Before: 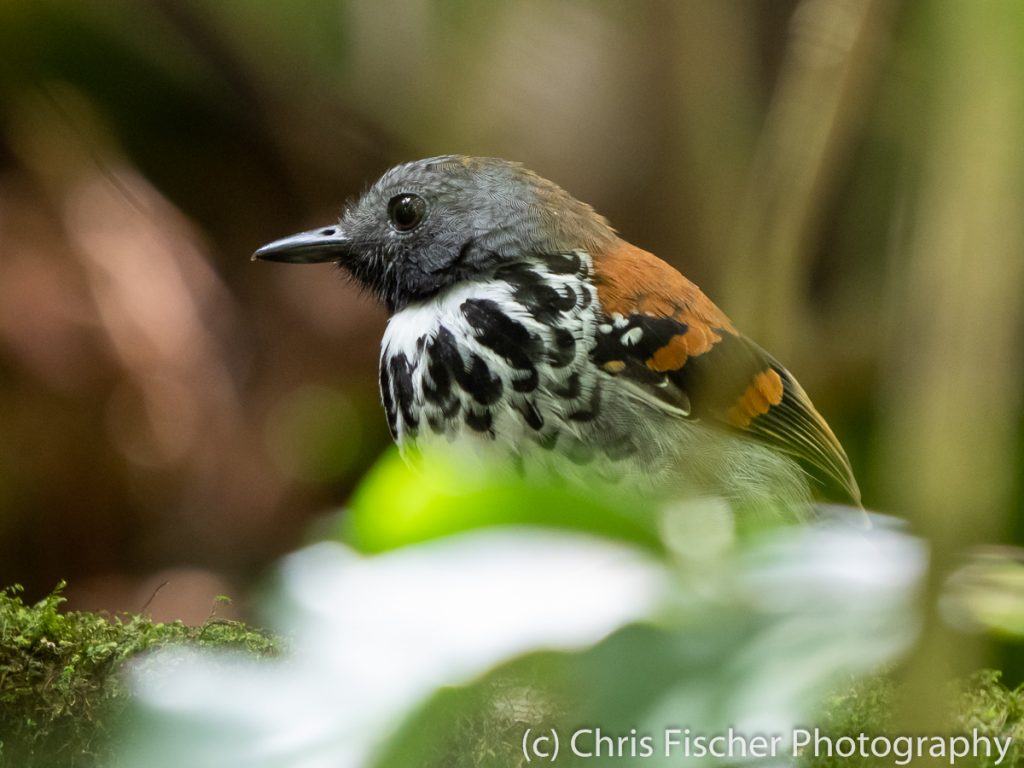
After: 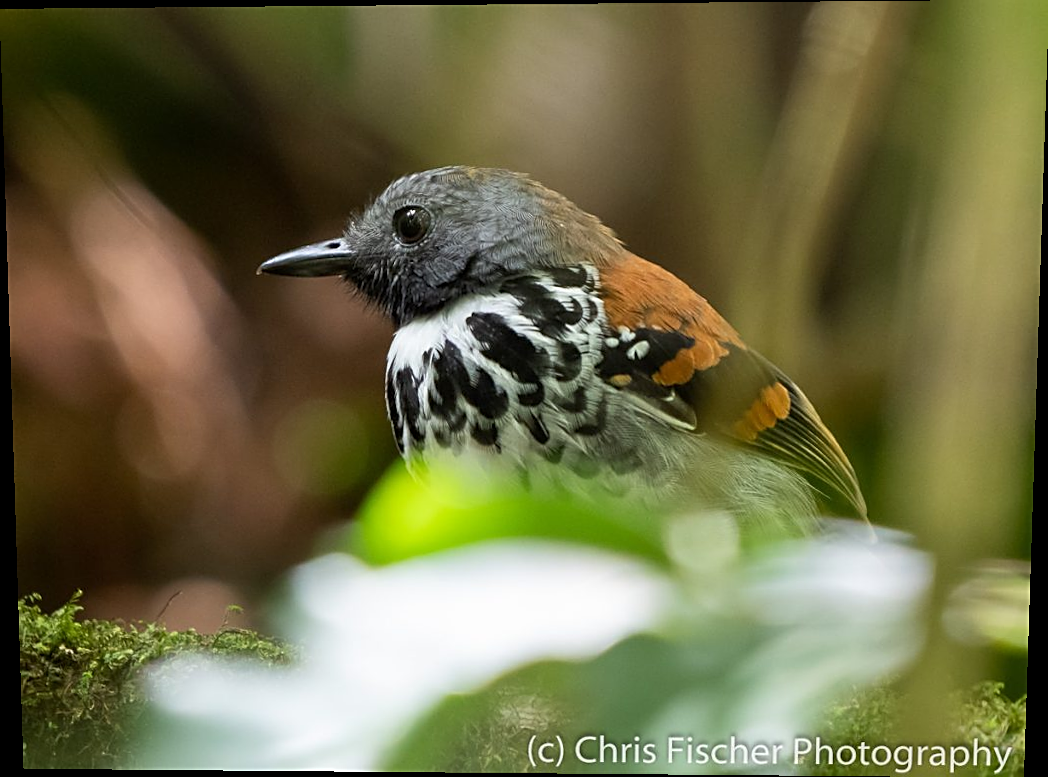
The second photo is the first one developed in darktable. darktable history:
sharpen: on, module defaults
rotate and perspective: lens shift (vertical) 0.048, lens shift (horizontal) -0.024, automatic cropping off
